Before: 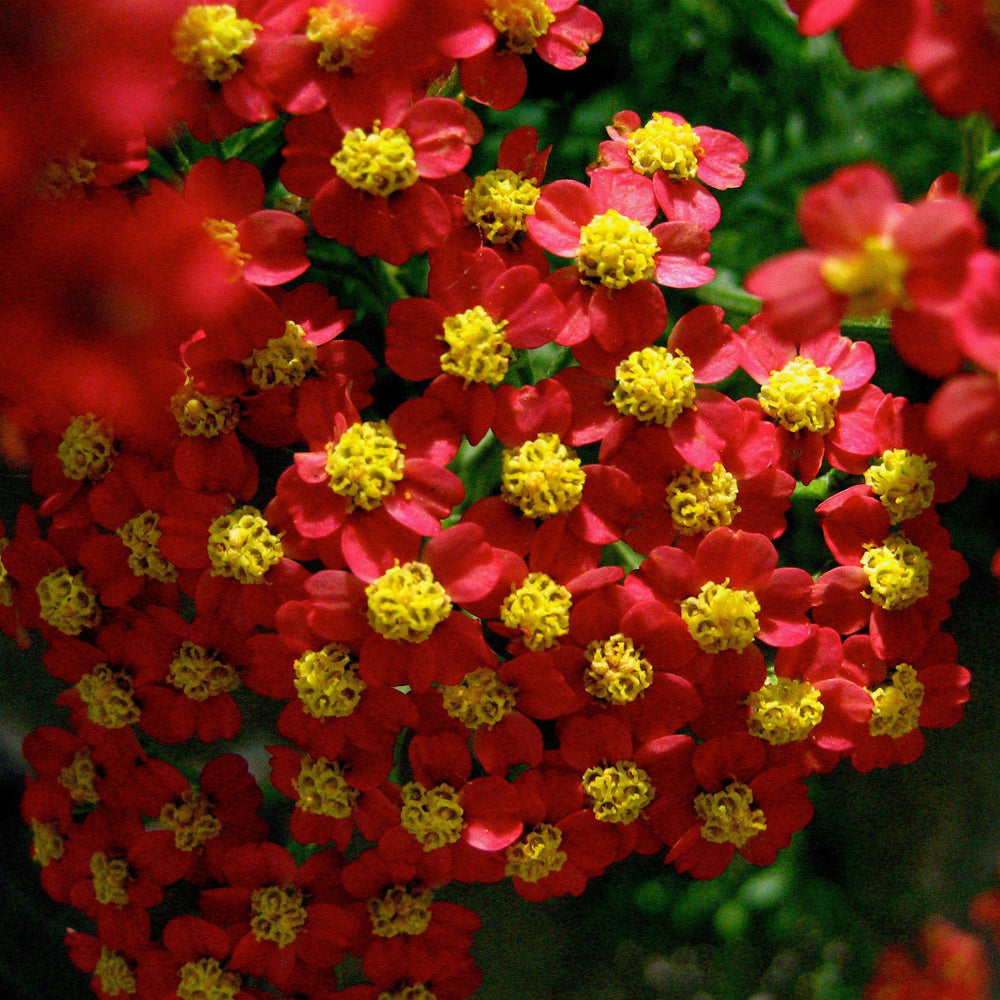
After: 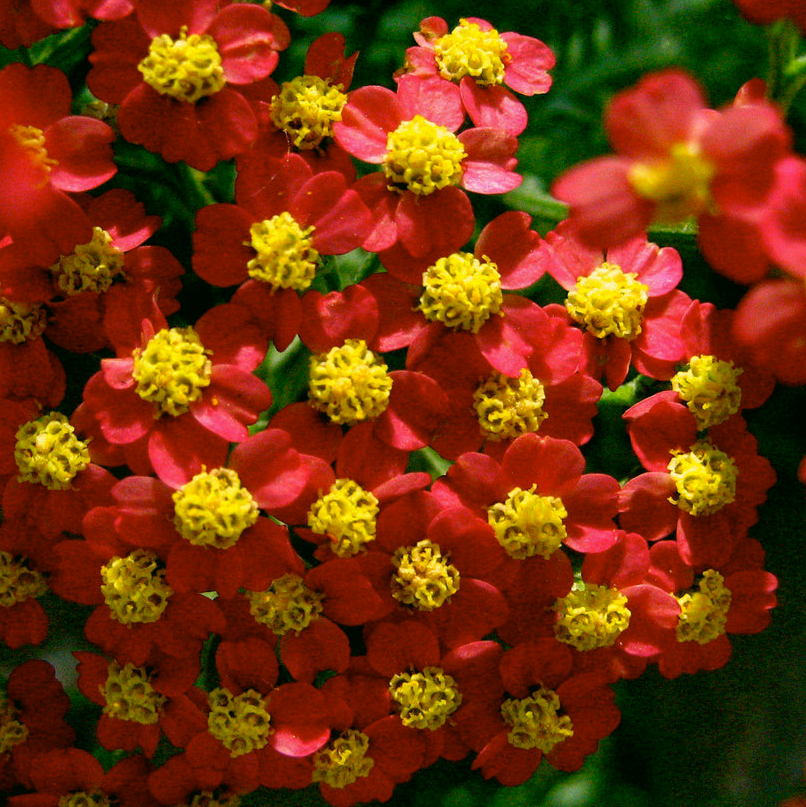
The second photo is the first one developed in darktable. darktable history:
crop: left 19.311%, top 9.487%, right 0%, bottom 9.724%
exposure: compensate highlight preservation false
color correction: highlights a* 4.52, highlights b* 4.95, shadows a* -7.09, shadows b* 4.53
